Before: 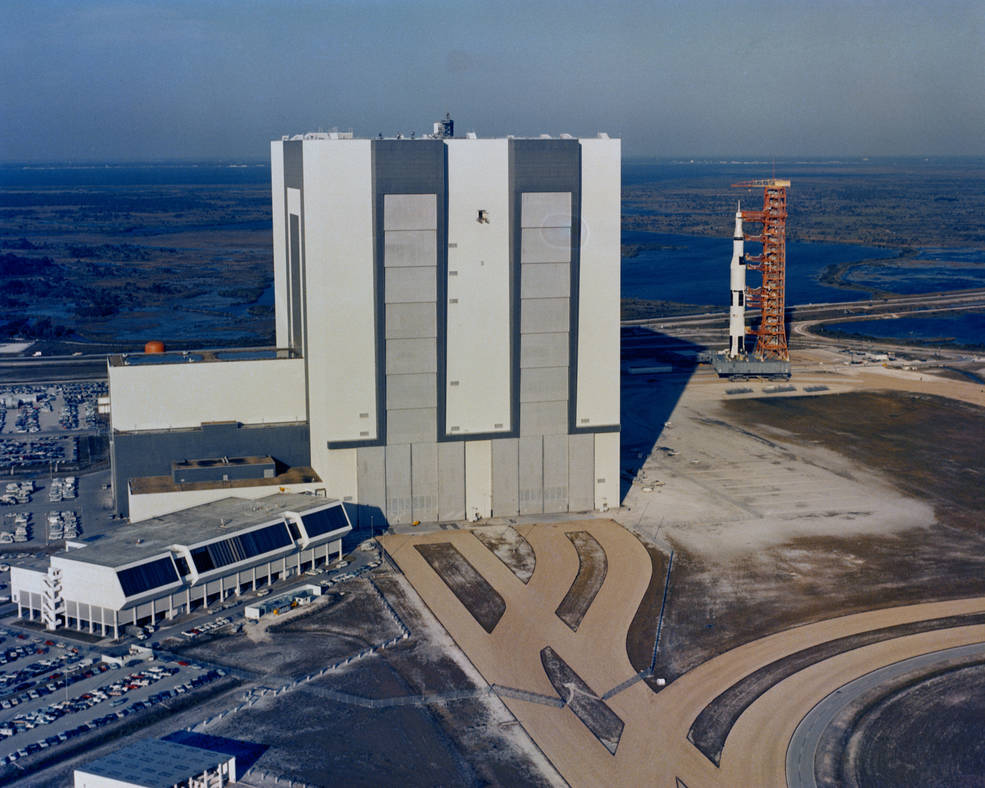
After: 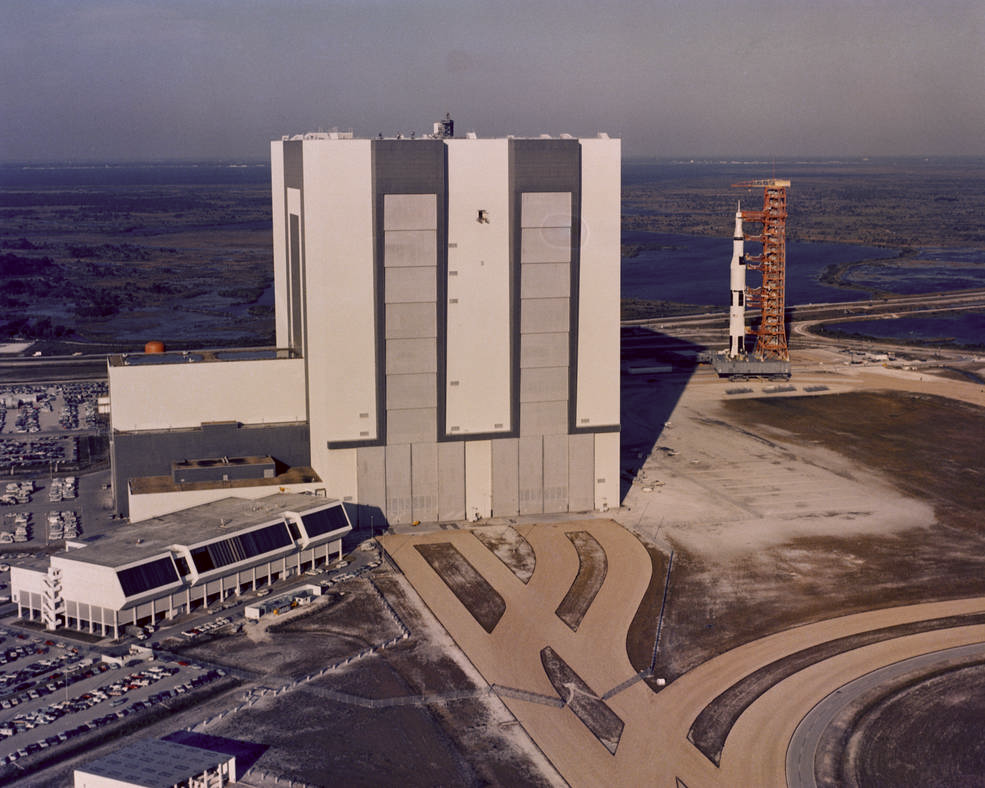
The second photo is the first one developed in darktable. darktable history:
color correction: highlights a* 10.24, highlights b* 9.79, shadows a* 8.72, shadows b* 8.29, saturation 0.769
